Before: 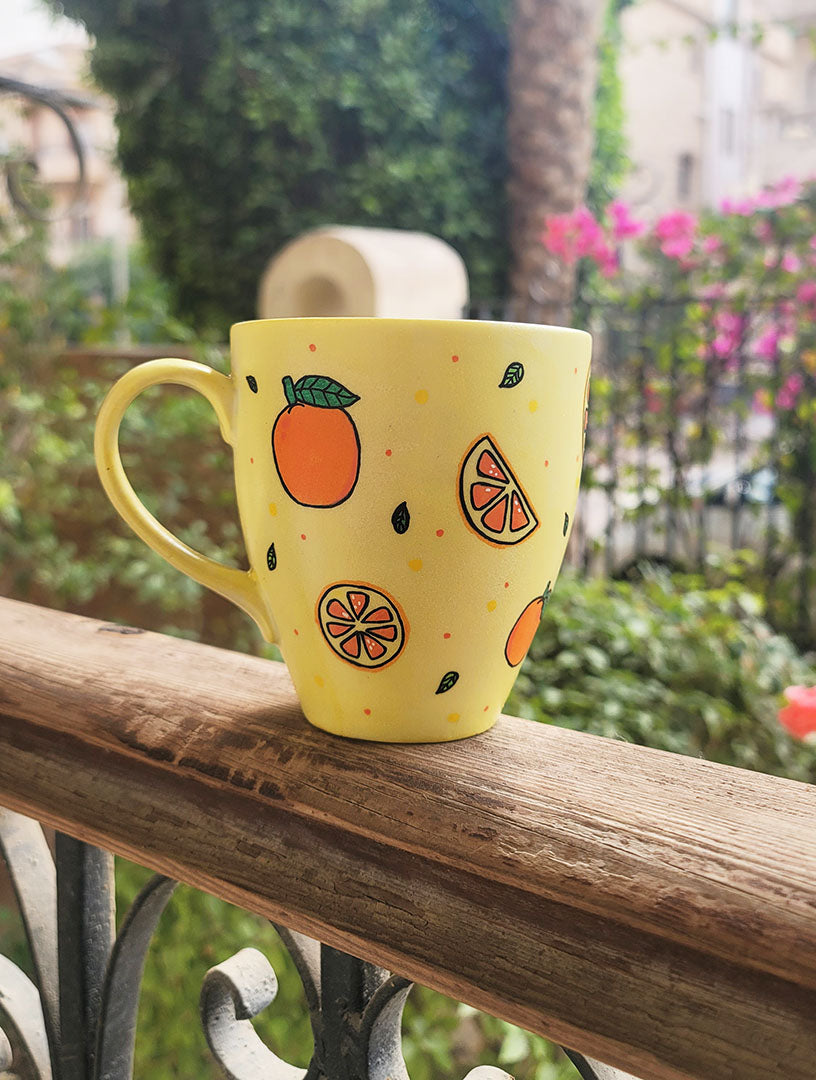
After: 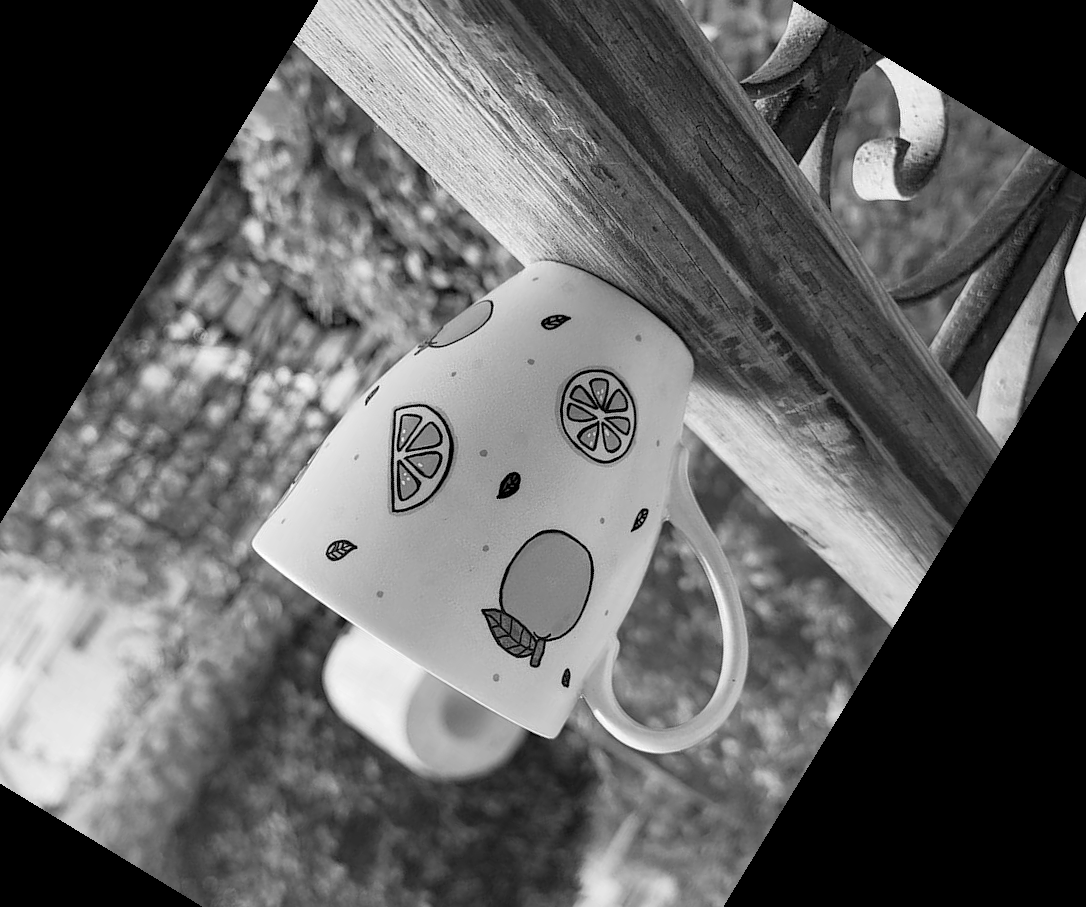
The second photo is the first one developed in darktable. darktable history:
exposure: black level correction 0.005, exposure 0.001 EV, compensate highlight preservation false
haze removal: compatibility mode true, adaptive false
crop and rotate: angle 148.68°, left 9.111%, top 15.603%, right 4.588%, bottom 17.041%
monochrome: a 2.21, b -1.33, size 2.2
